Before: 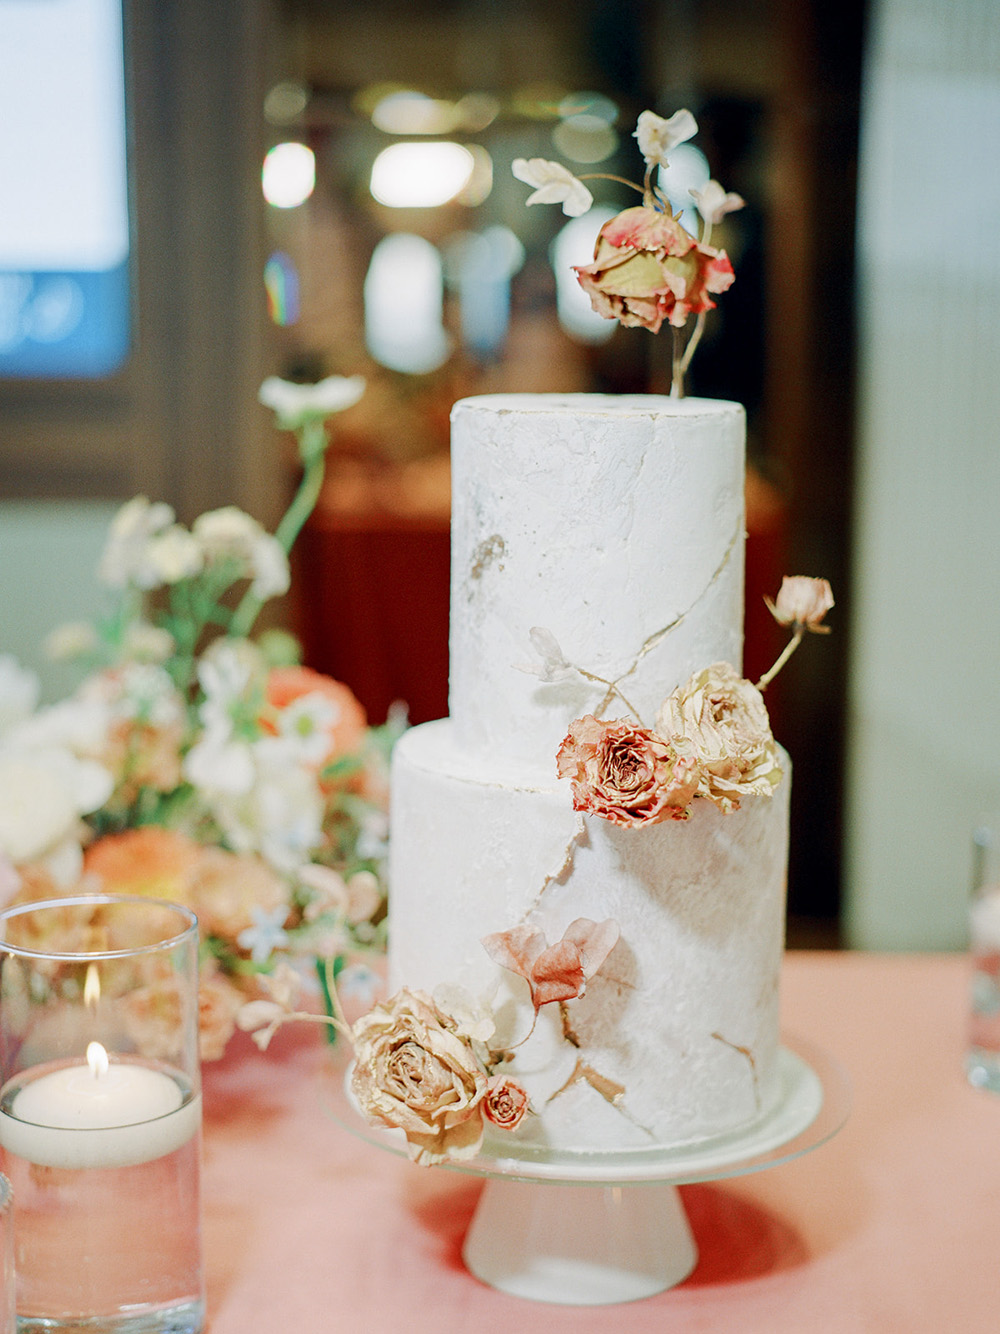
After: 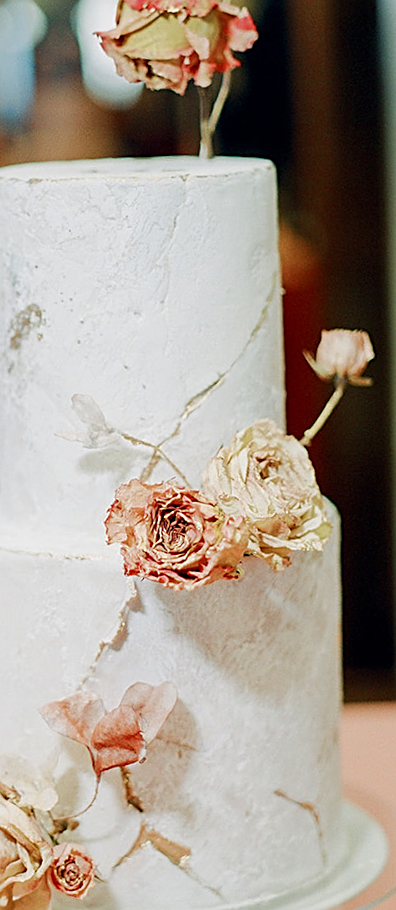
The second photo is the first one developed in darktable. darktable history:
rotate and perspective: rotation -3°, crop left 0.031, crop right 0.968, crop top 0.07, crop bottom 0.93
crop: left 45.721%, top 13.393%, right 14.118%, bottom 10.01%
sharpen: on, module defaults
